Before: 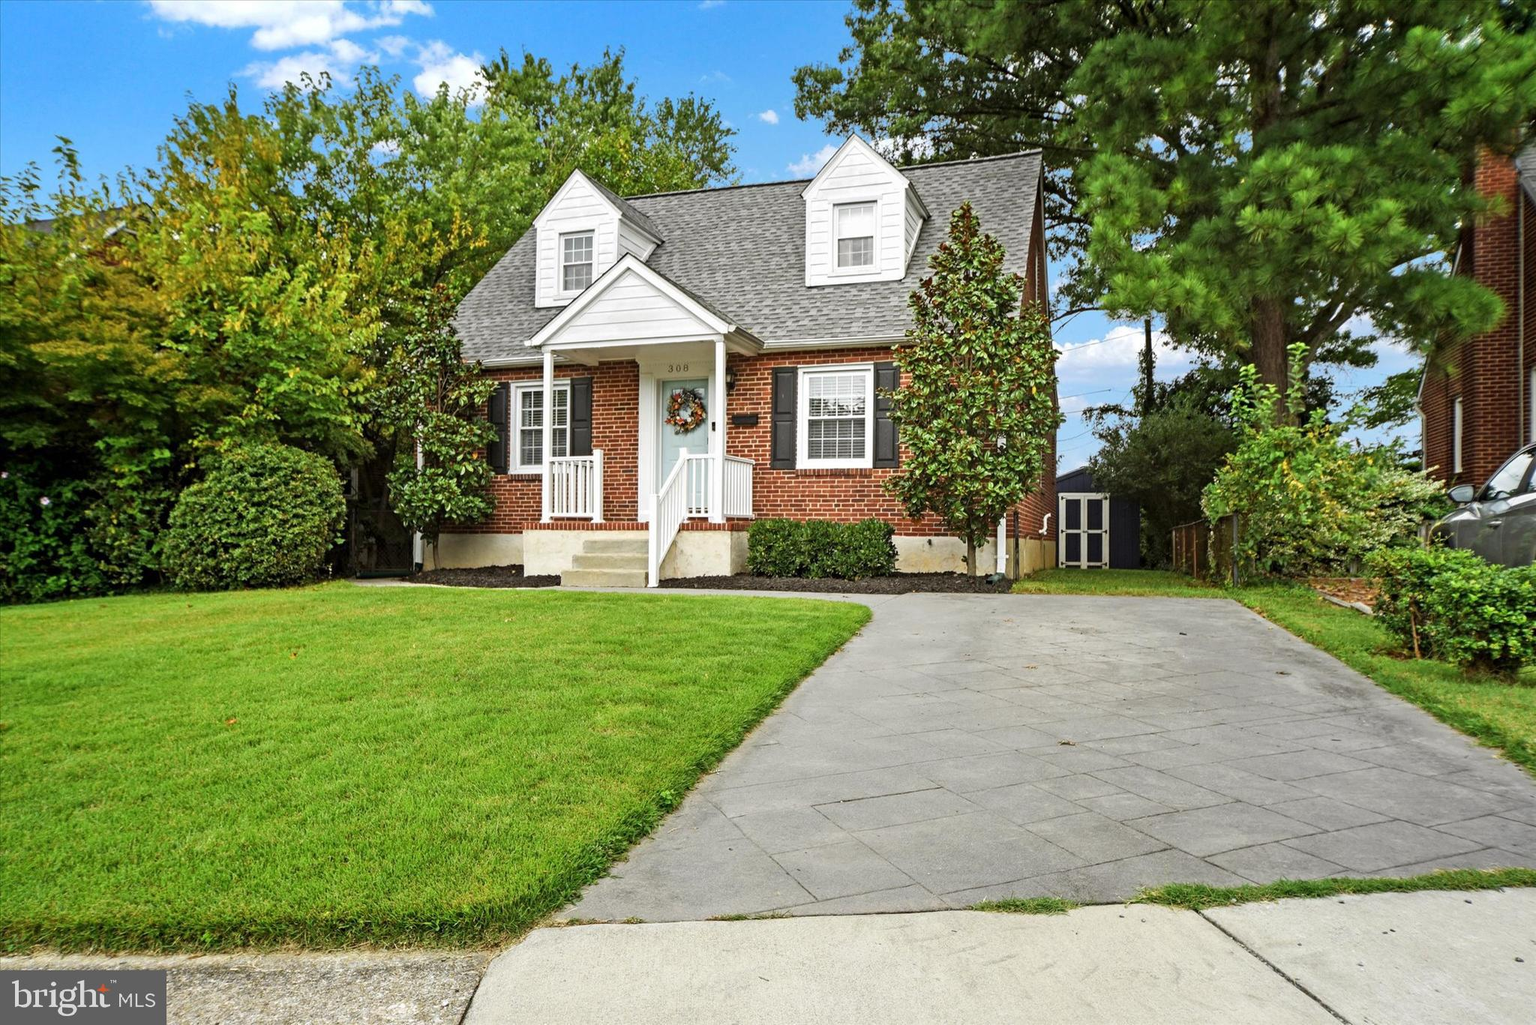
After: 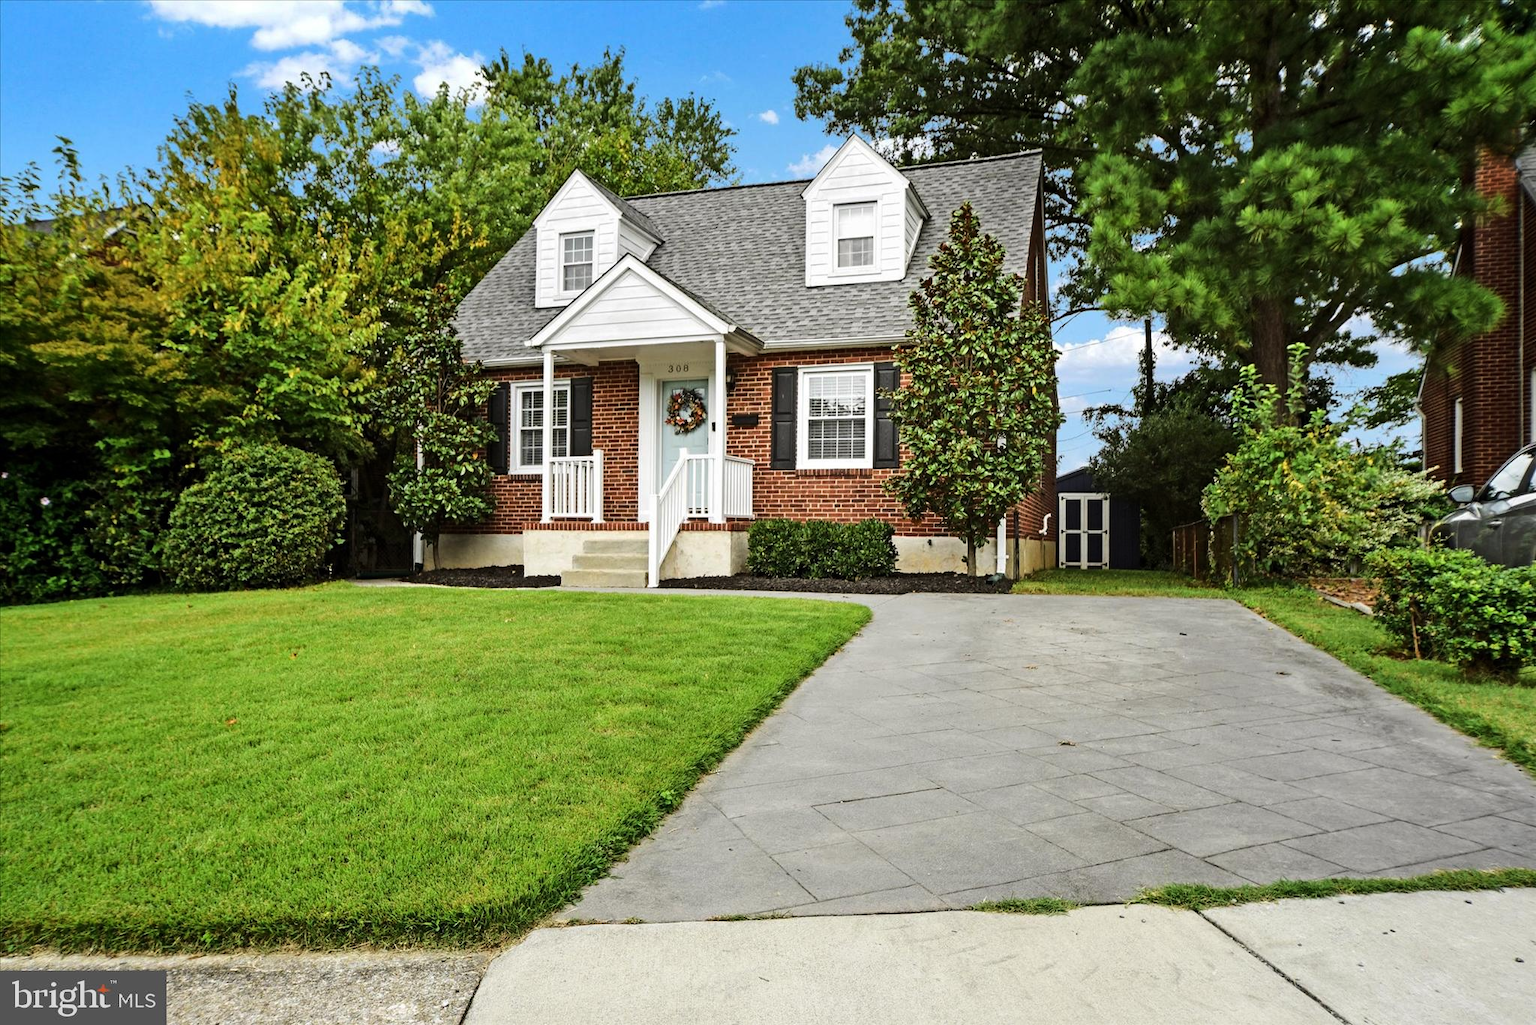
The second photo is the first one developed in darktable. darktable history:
base curve: curves: ch0 [(0, 0) (0.073, 0.04) (0.157, 0.139) (0.492, 0.492) (0.758, 0.758) (1, 1)]
